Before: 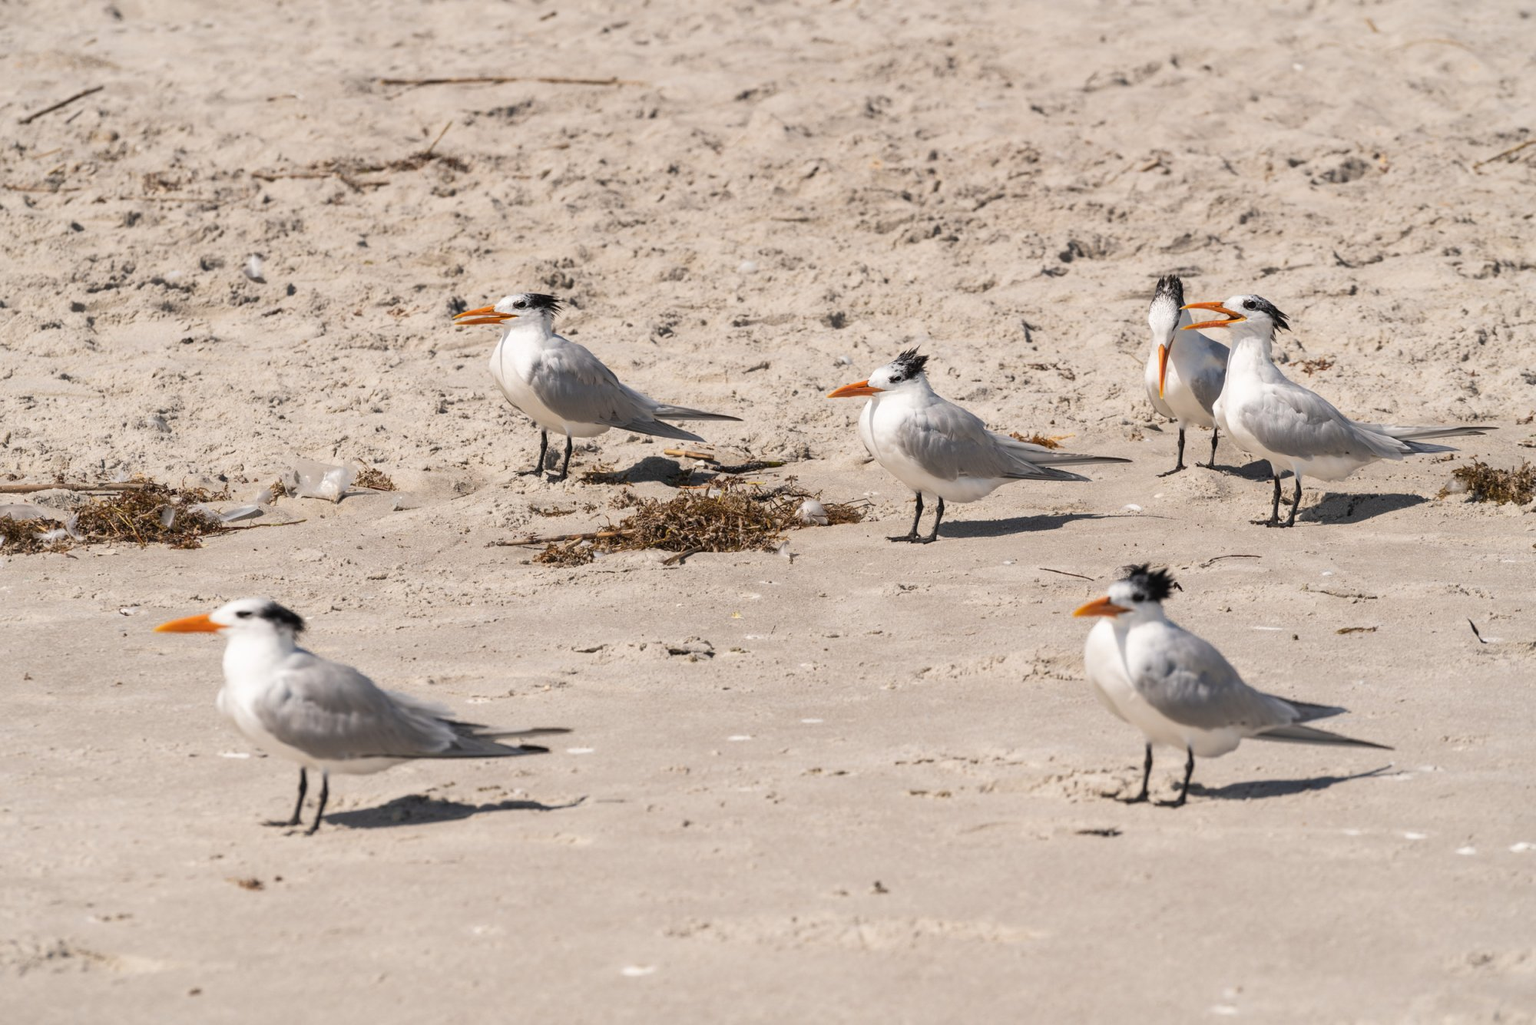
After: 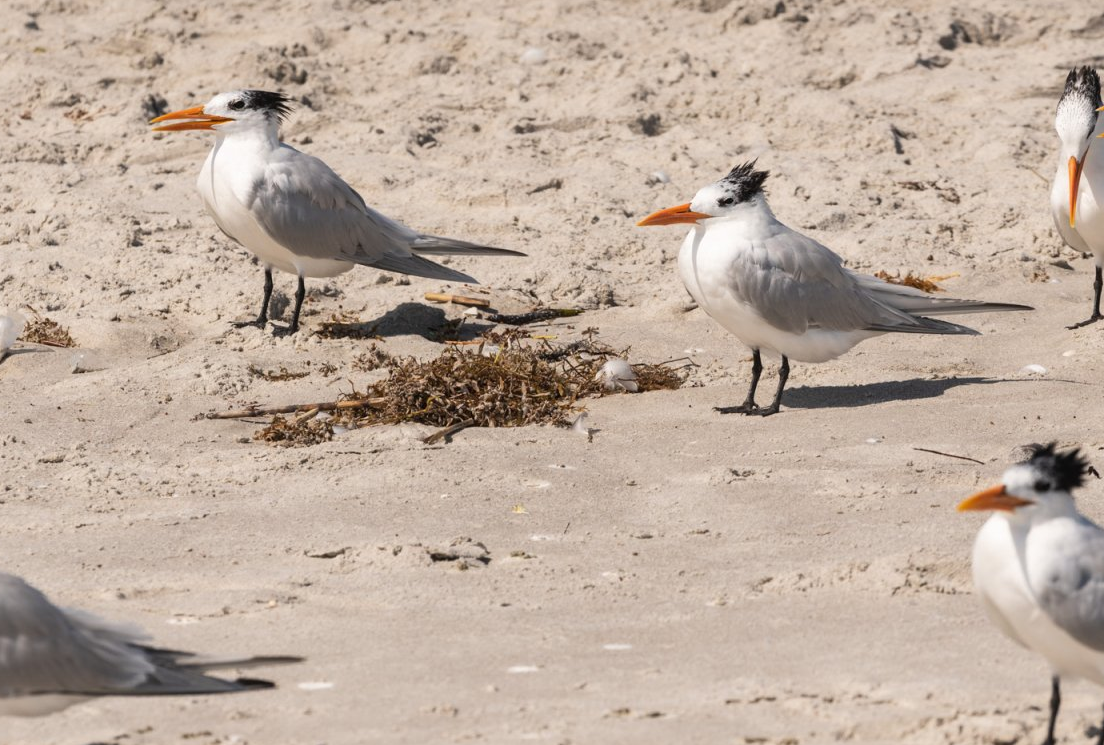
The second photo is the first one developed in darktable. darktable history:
crop and rotate: left 22.038%, top 21.934%, right 22.726%, bottom 22.218%
